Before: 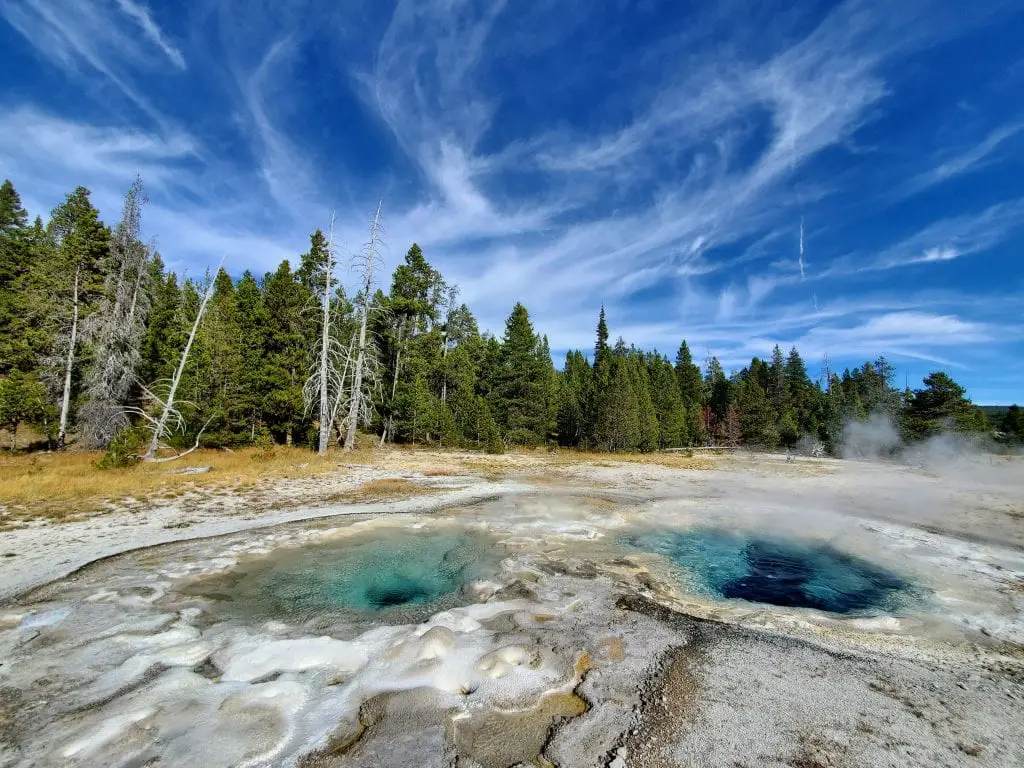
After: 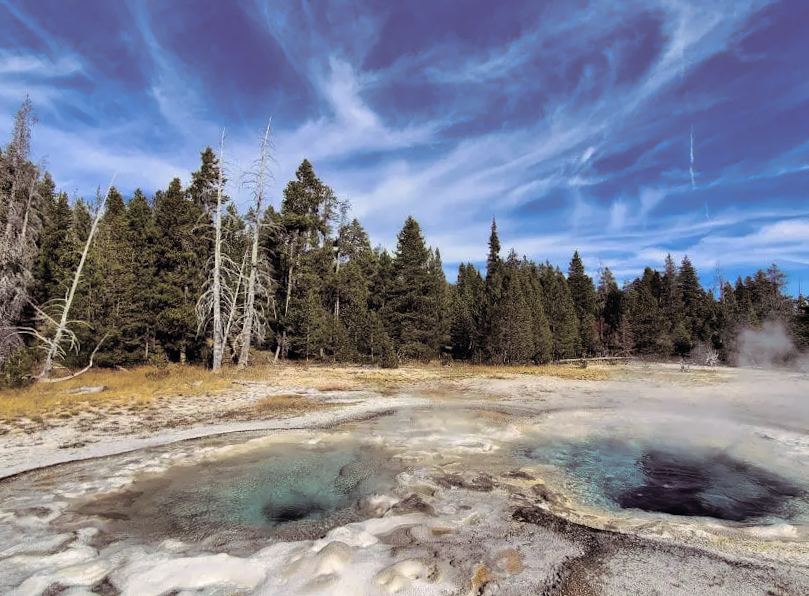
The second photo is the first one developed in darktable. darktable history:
color correction: highlights a* 5.38, highlights b* 5.3, shadows a* -4.26, shadows b* -5.11
crop and rotate: left 10.071%, top 10.071%, right 10.02%, bottom 10.02%
split-toning: shadows › saturation 0.24, highlights › hue 54°, highlights › saturation 0.24
rotate and perspective: rotation -1°, crop left 0.011, crop right 0.989, crop top 0.025, crop bottom 0.975
